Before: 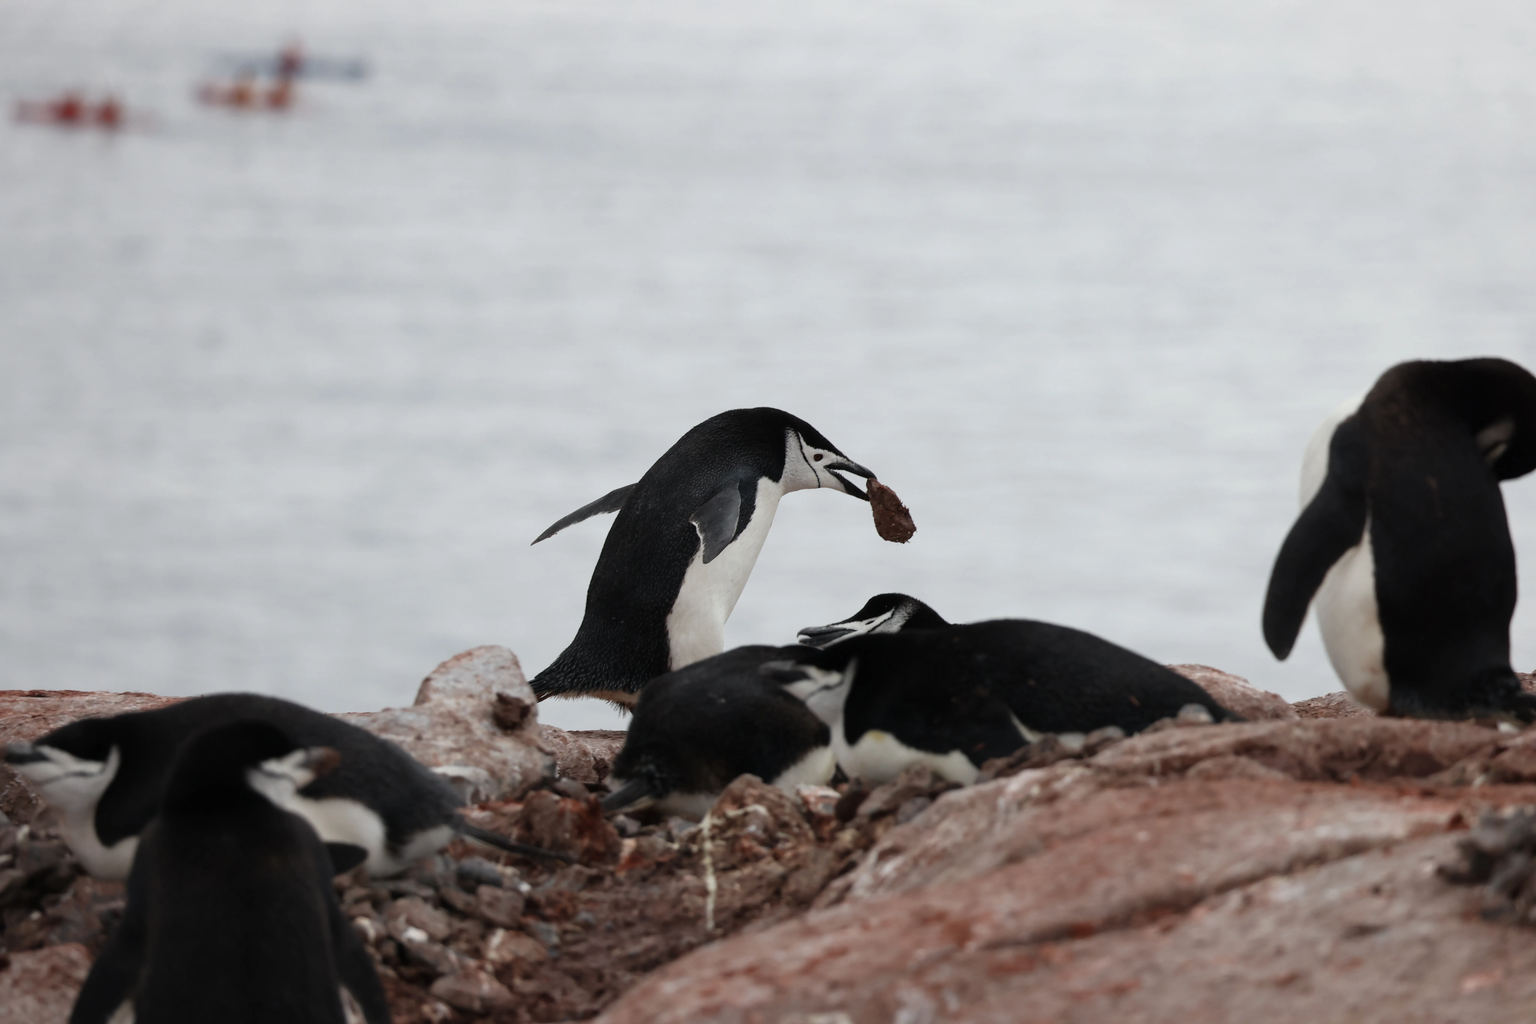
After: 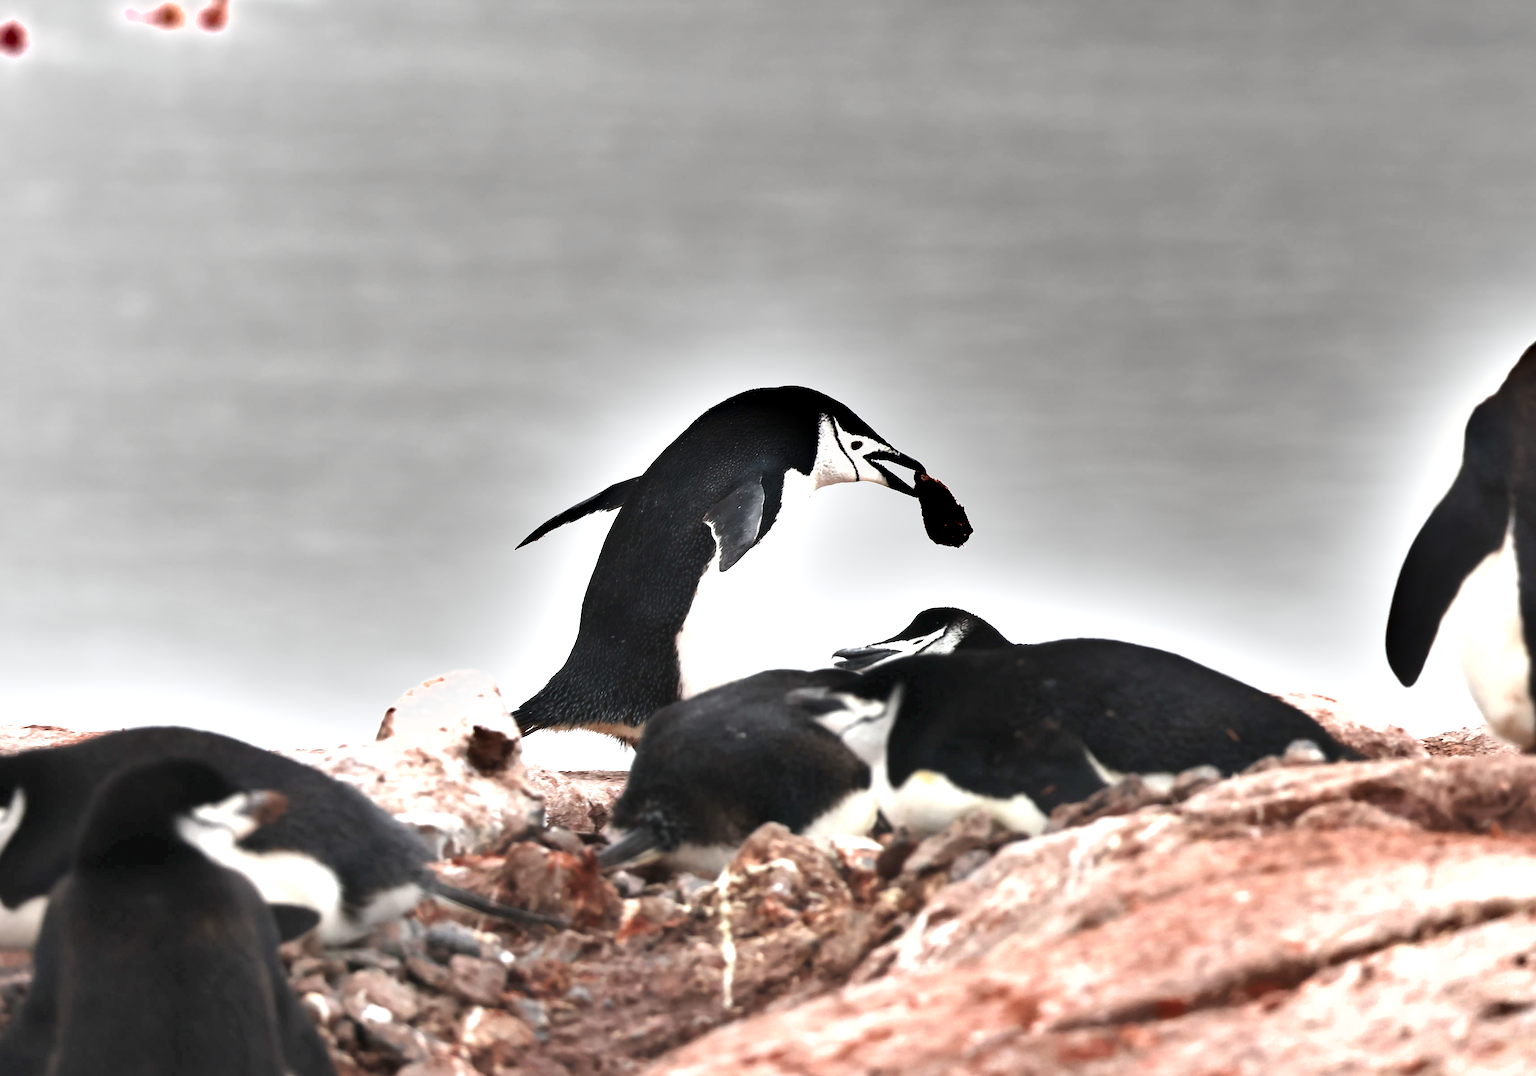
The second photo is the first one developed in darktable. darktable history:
exposure: exposure 2 EV, compensate exposure bias true, compensate highlight preservation false
crop: left 6.446%, top 8.188%, right 9.538%, bottom 3.548%
shadows and highlights: radius 337.17, shadows 29.01, soften with gaussian
